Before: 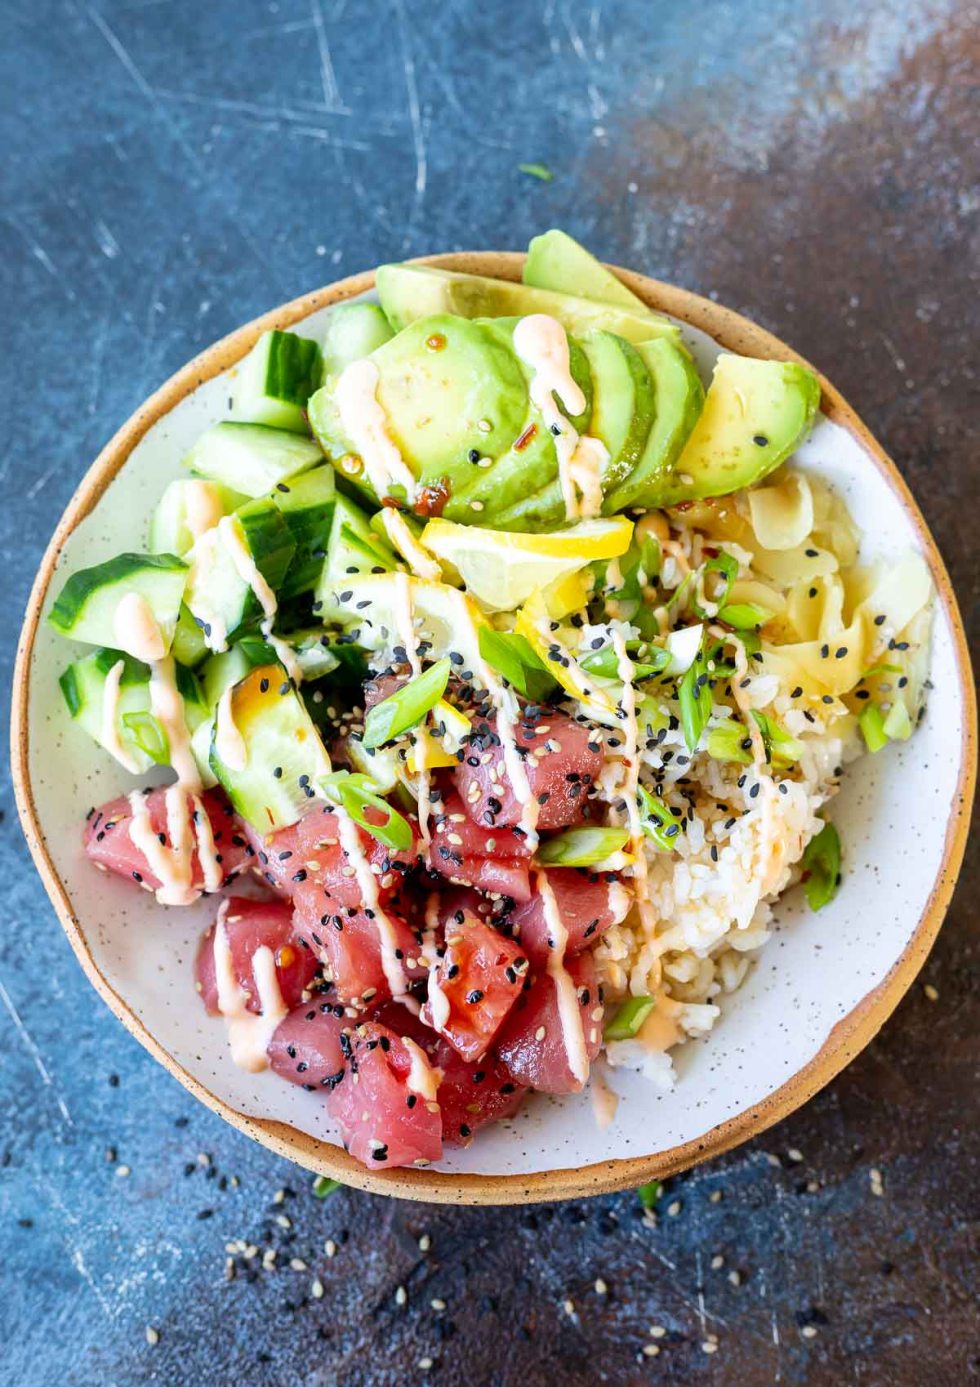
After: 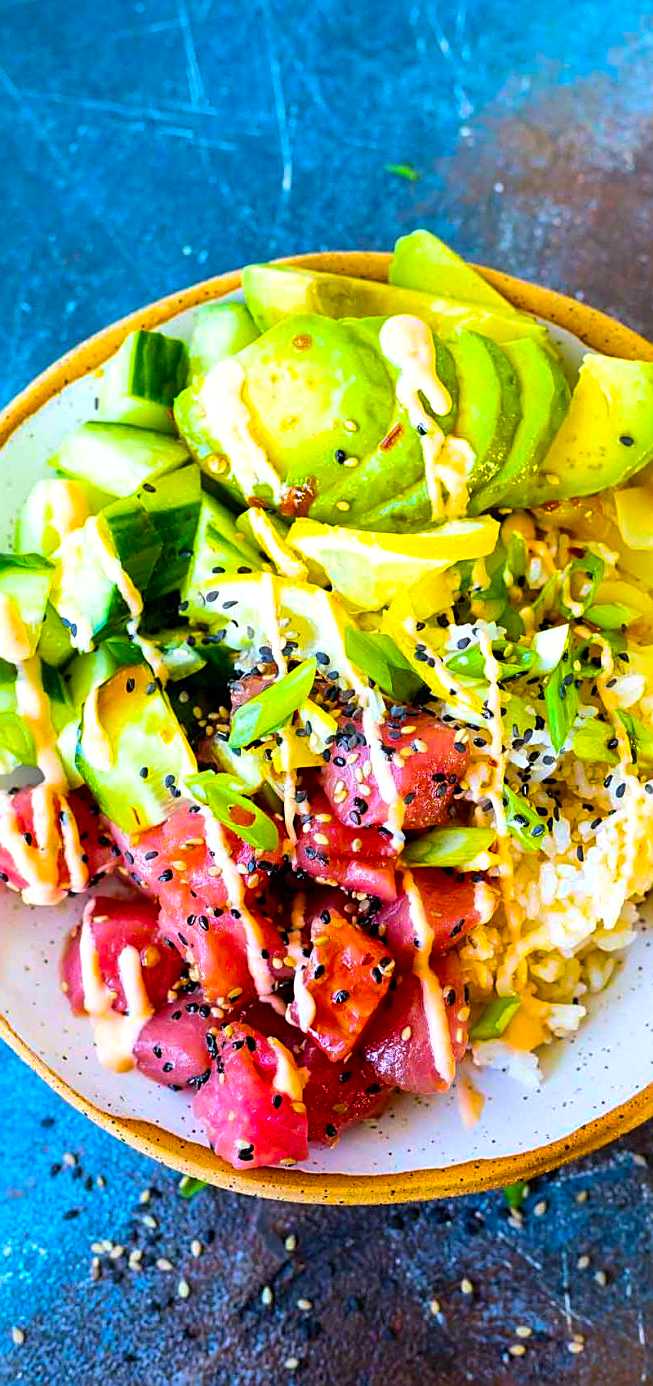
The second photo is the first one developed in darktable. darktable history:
color balance rgb: shadows lift › chroma 1.013%, shadows lift › hue 217.22°, linear chroma grading › shadows -39.63%, linear chroma grading › highlights 39.173%, linear chroma grading › global chroma 44.833%, linear chroma grading › mid-tones -29.82%, perceptual saturation grading › global saturation 30.624%, perceptual brilliance grading › global brilliance 3.296%, global vibrance 20%
sharpen: on, module defaults
crop and rotate: left 13.735%, right 19.631%
